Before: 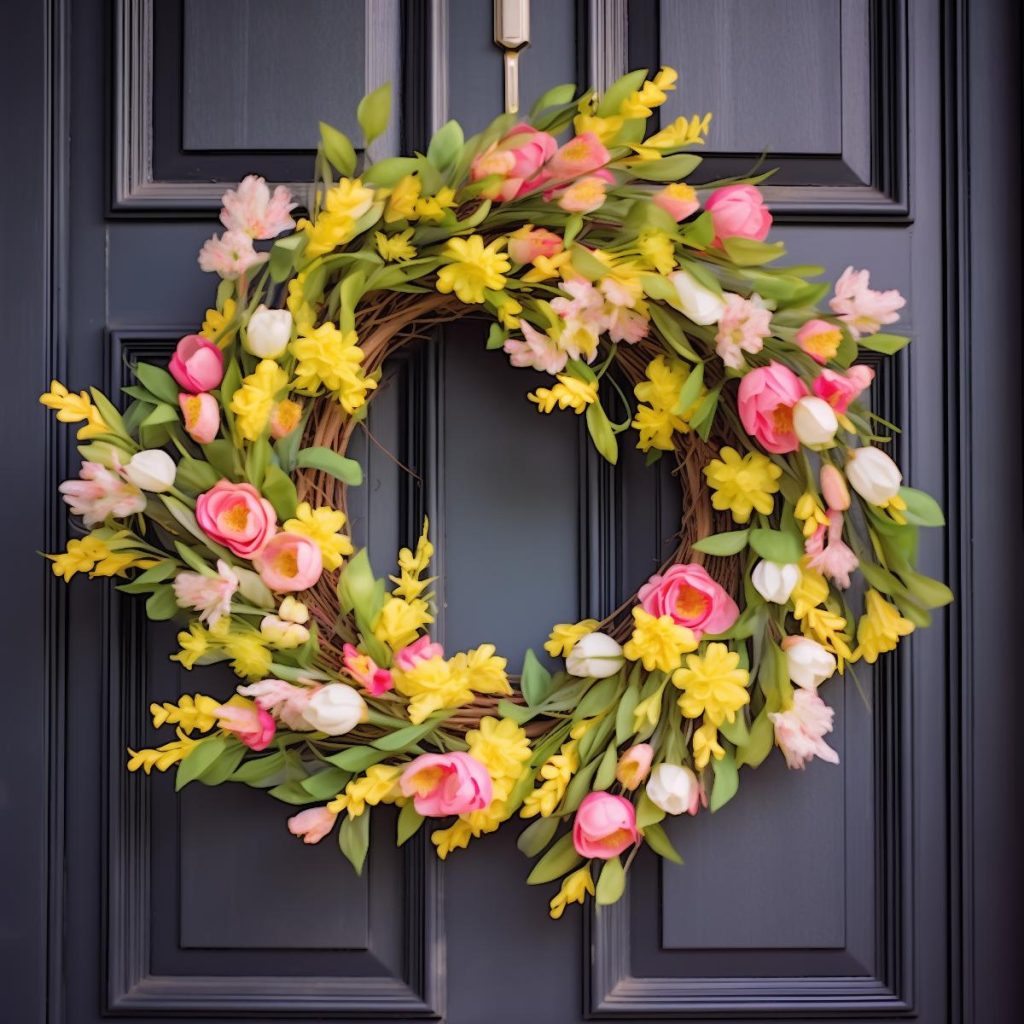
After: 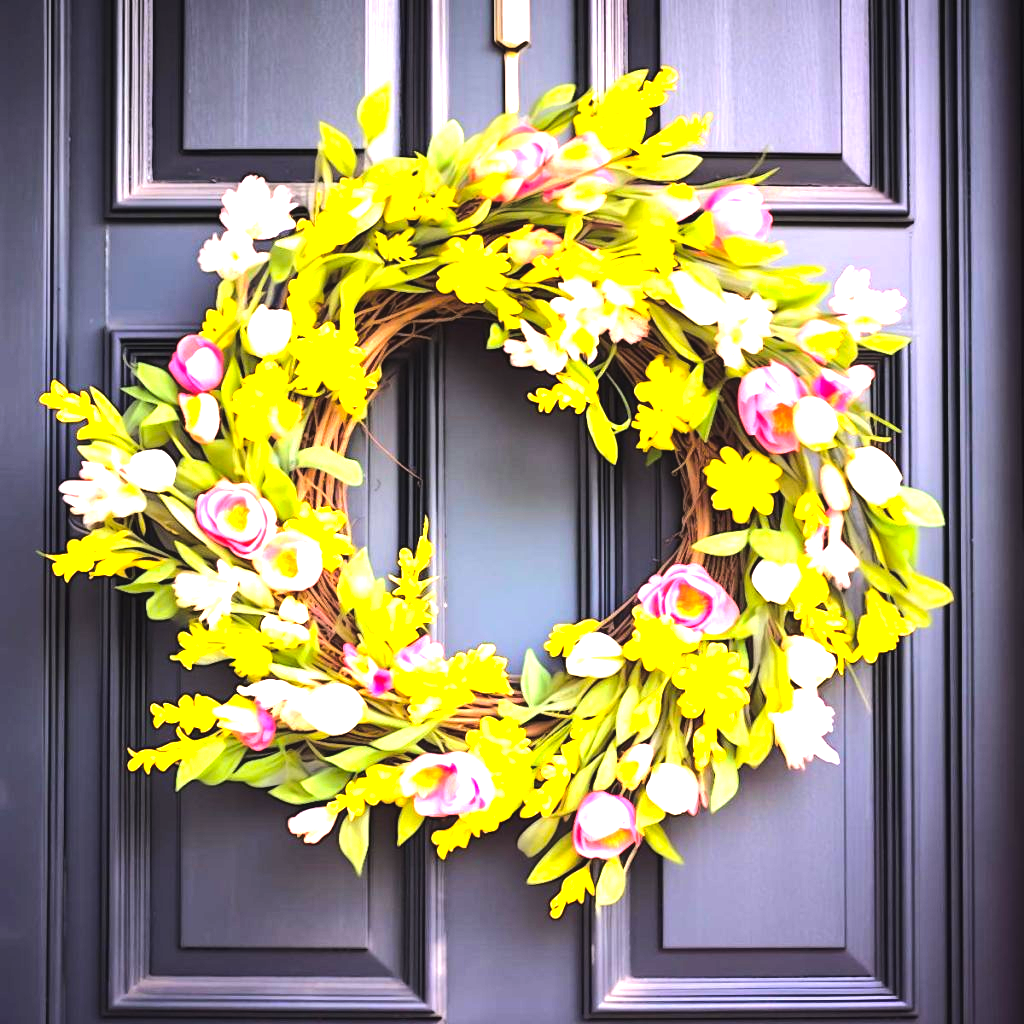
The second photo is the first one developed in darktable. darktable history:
exposure: black level correction 0, exposure 1.55 EV, compensate exposure bias true, compensate highlight preservation false
color balance rgb: global offset › luminance 0.71%, perceptual saturation grading › global saturation -11.5%, perceptual brilliance grading › highlights 17.77%, perceptual brilliance grading › mid-tones 31.71%, perceptual brilliance grading › shadows -31.01%, global vibrance 50%
